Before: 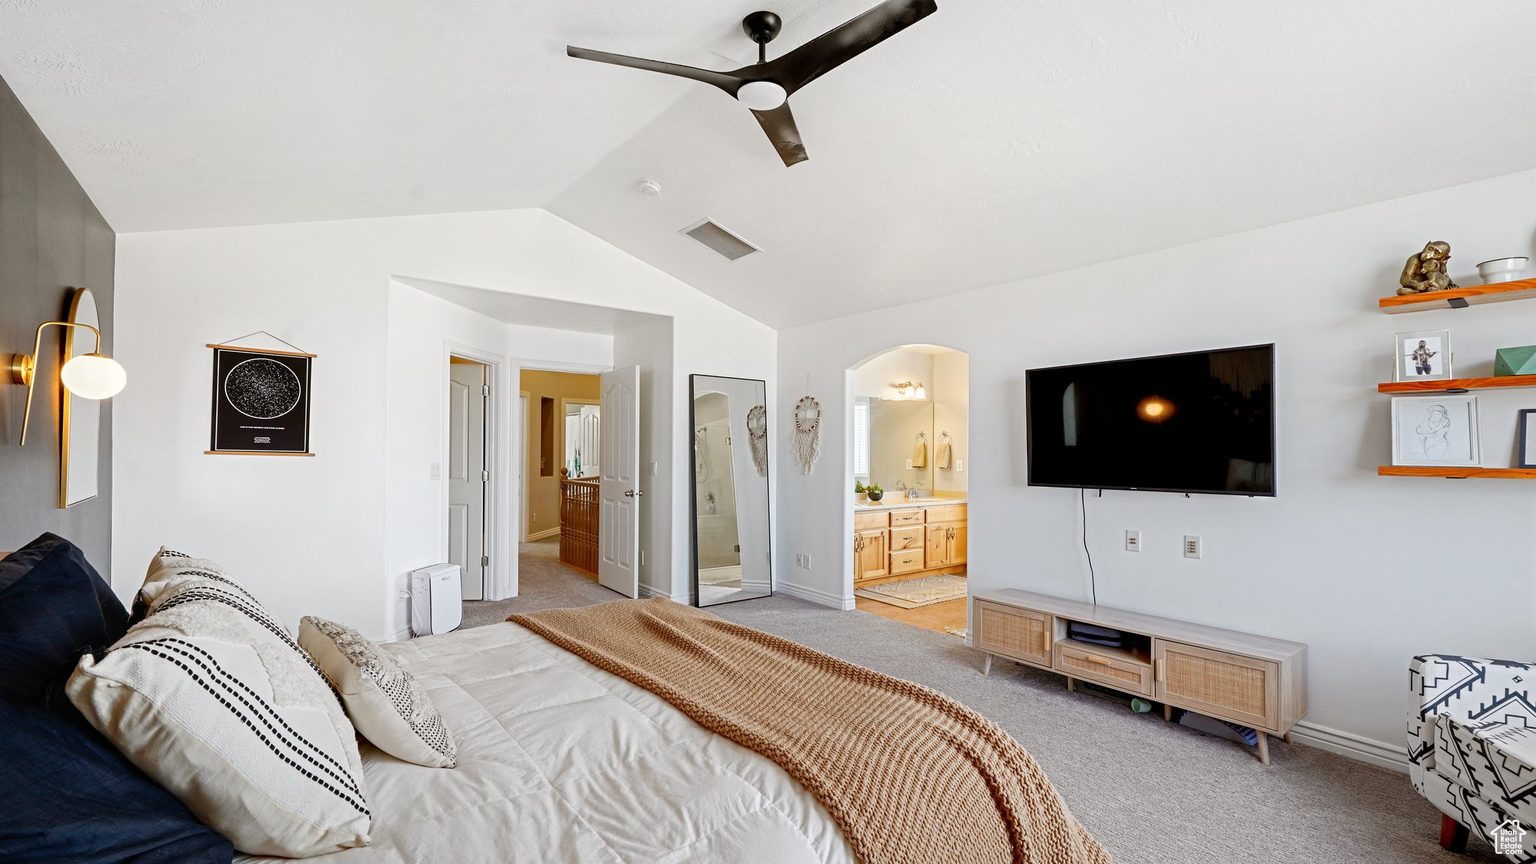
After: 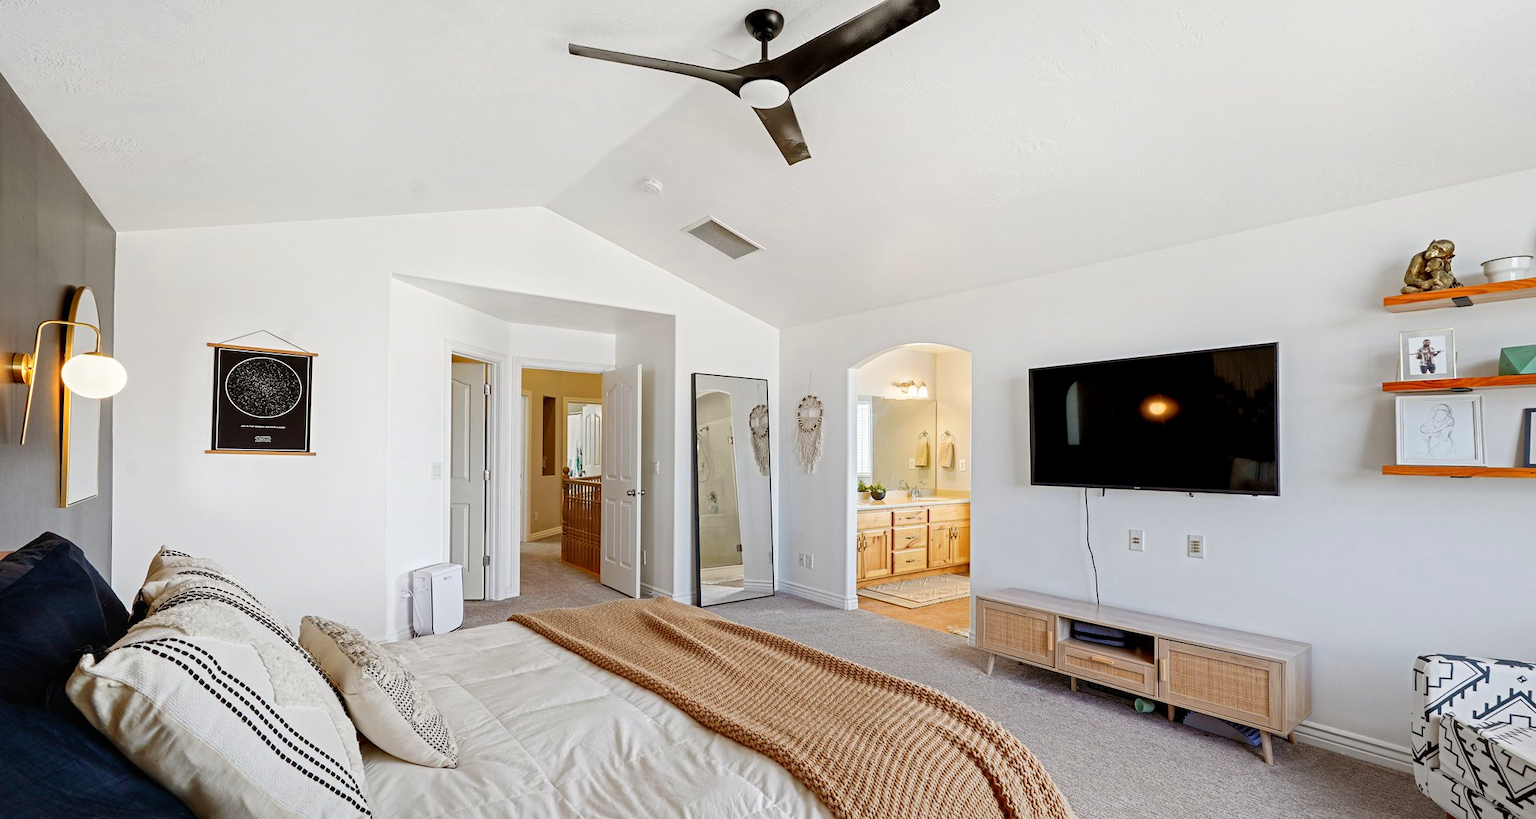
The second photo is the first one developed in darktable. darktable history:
velvia: strength 15.17%
crop: top 0.327%, right 0.256%, bottom 5.037%
